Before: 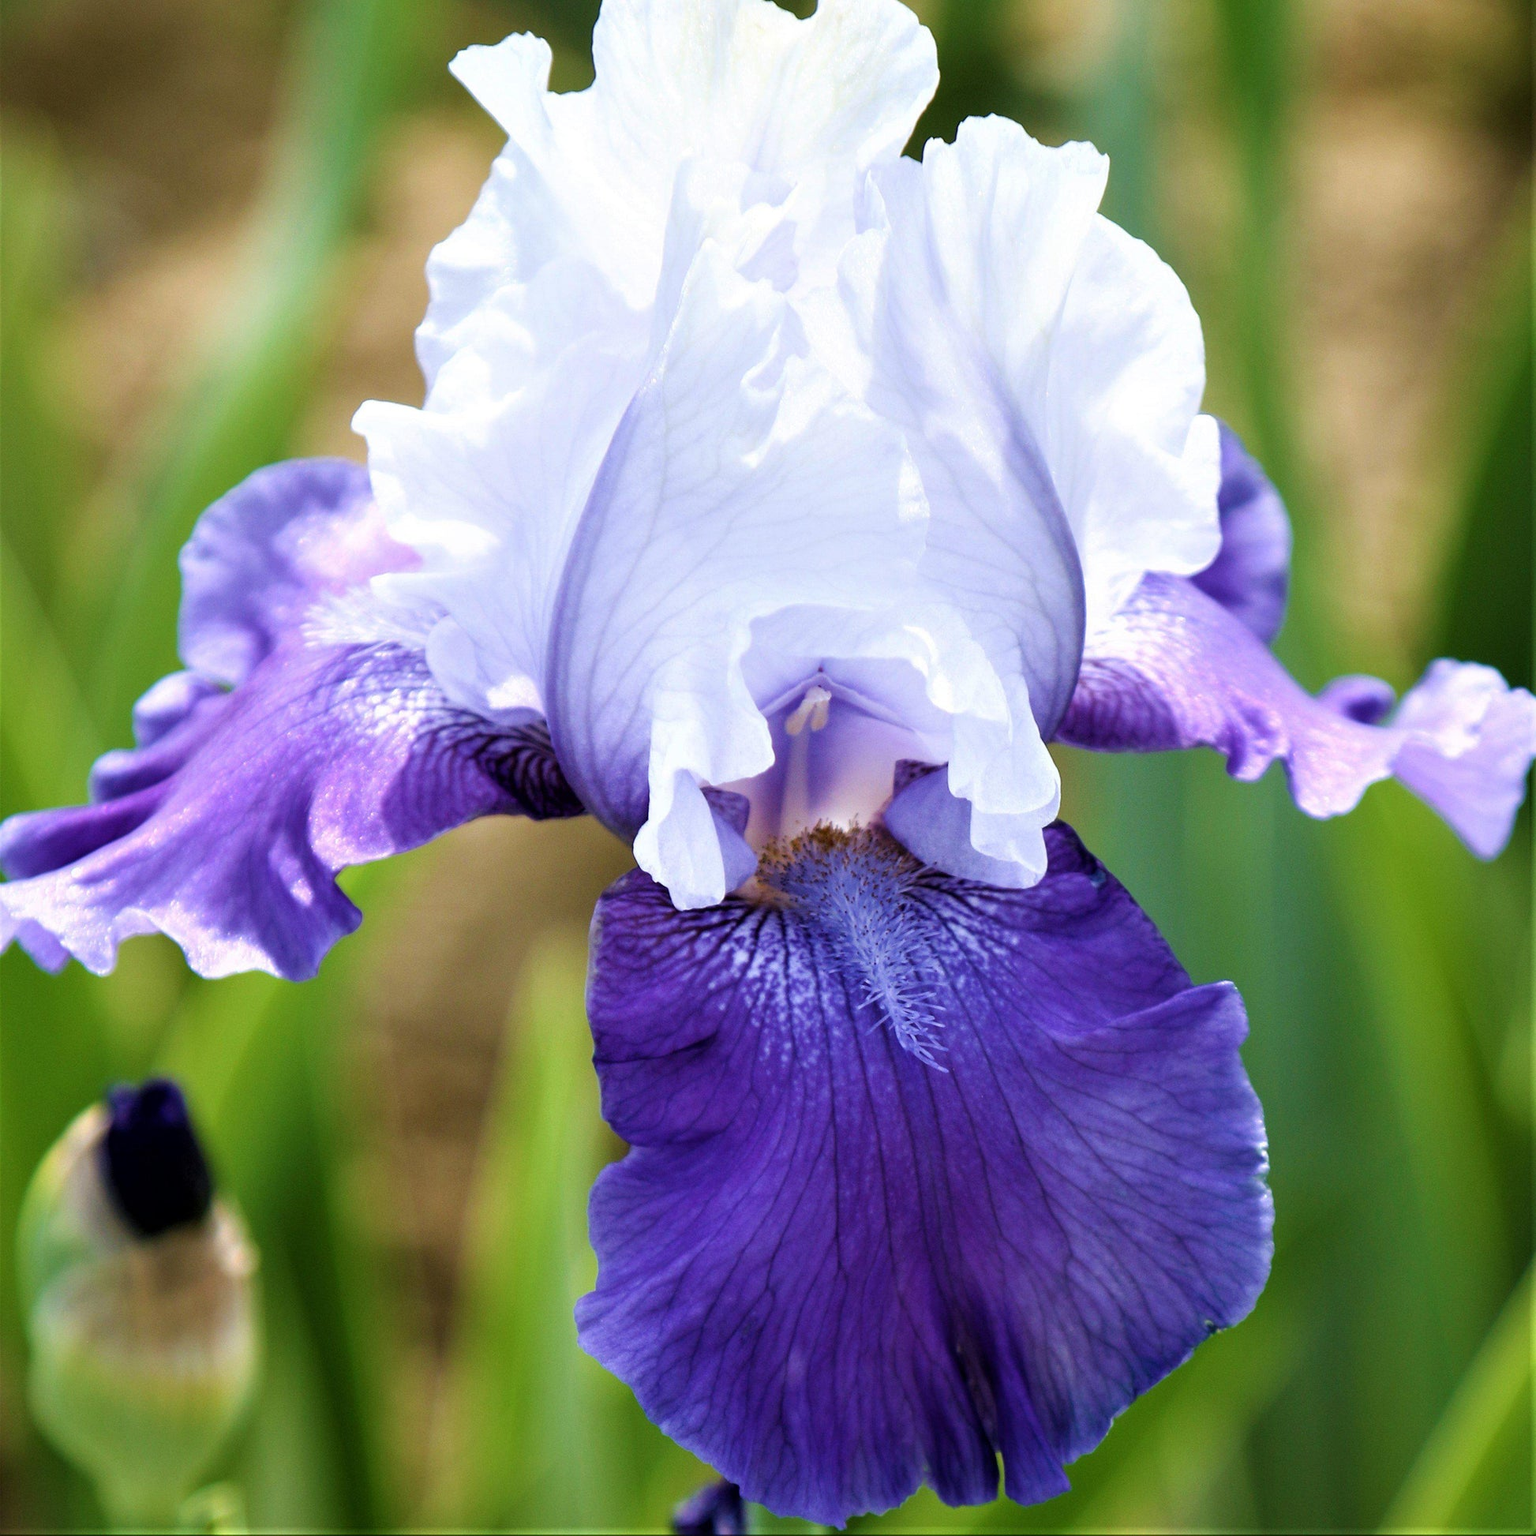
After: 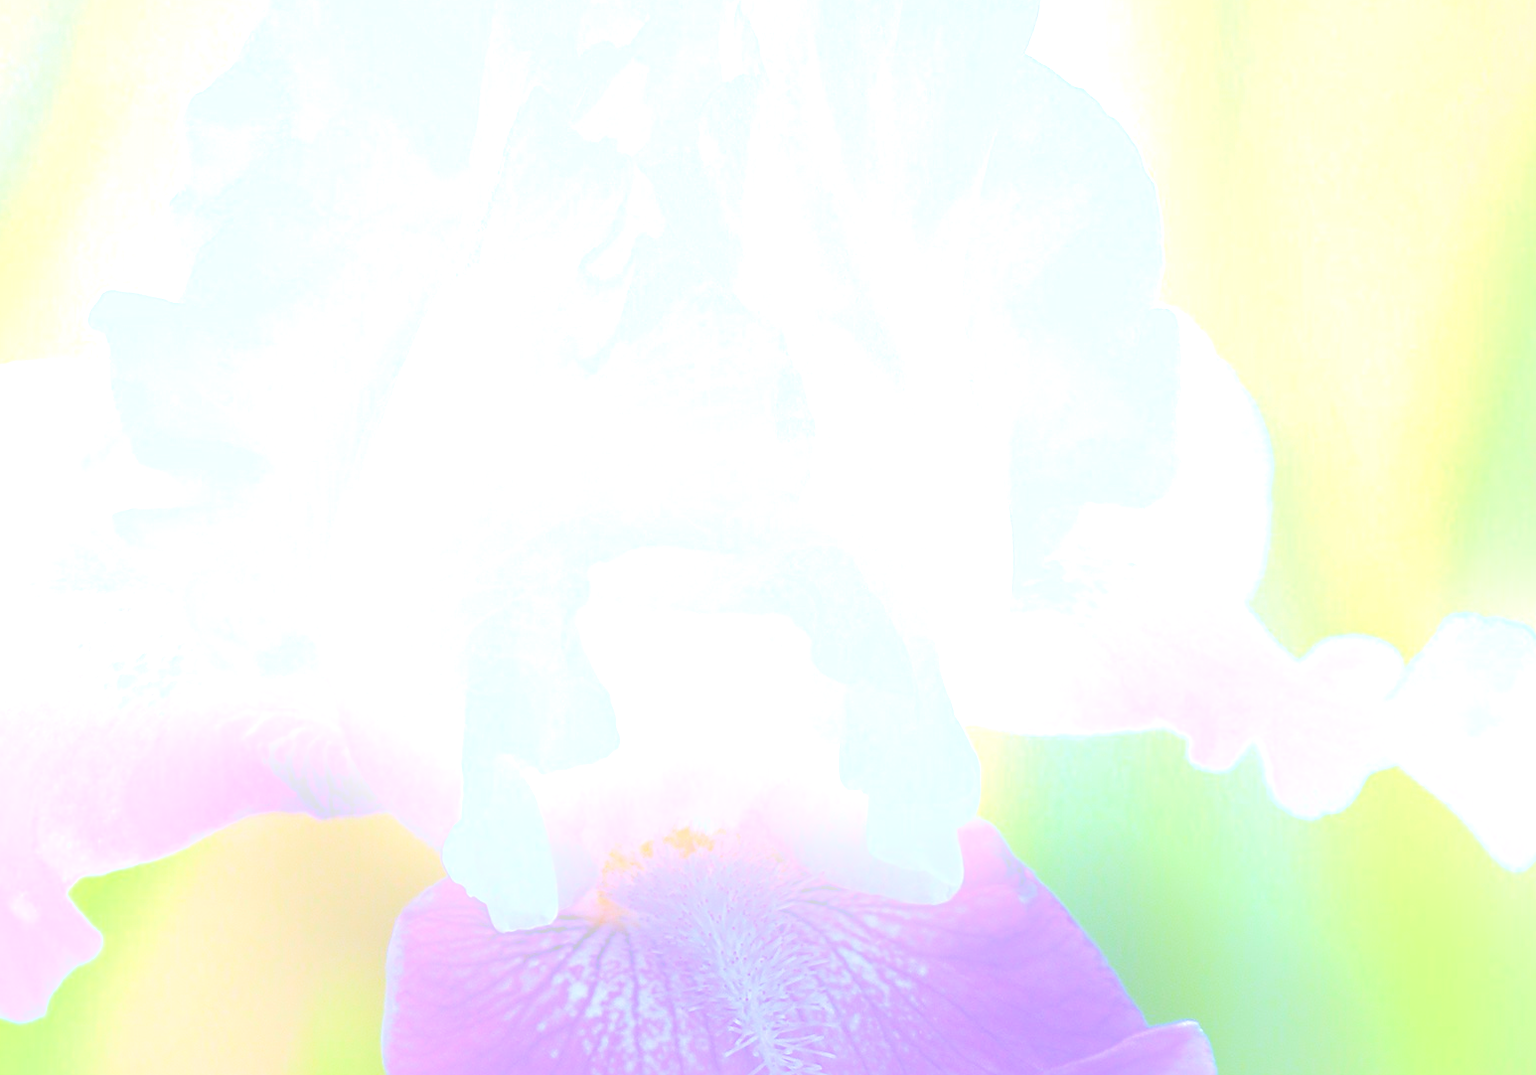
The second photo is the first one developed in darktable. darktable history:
crop: left 18.38%, top 11.092%, right 2.134%, bottom 33.217%
shadows and highlights: radius 334.93, shadows 63.48, highlights 6.06, compress 87.7%, highlights color adjustment 39.73%, soften with gaussian
haze removal: compatibility mode true, adaptive false
bloom: size 25%, threshold 5%, strength 90%
tone equalizer: on, module defaults
white balance: red 0.931, blue 1.11
contrast brightness saturation: saturation -0.05
sharpen: amount 0.55
